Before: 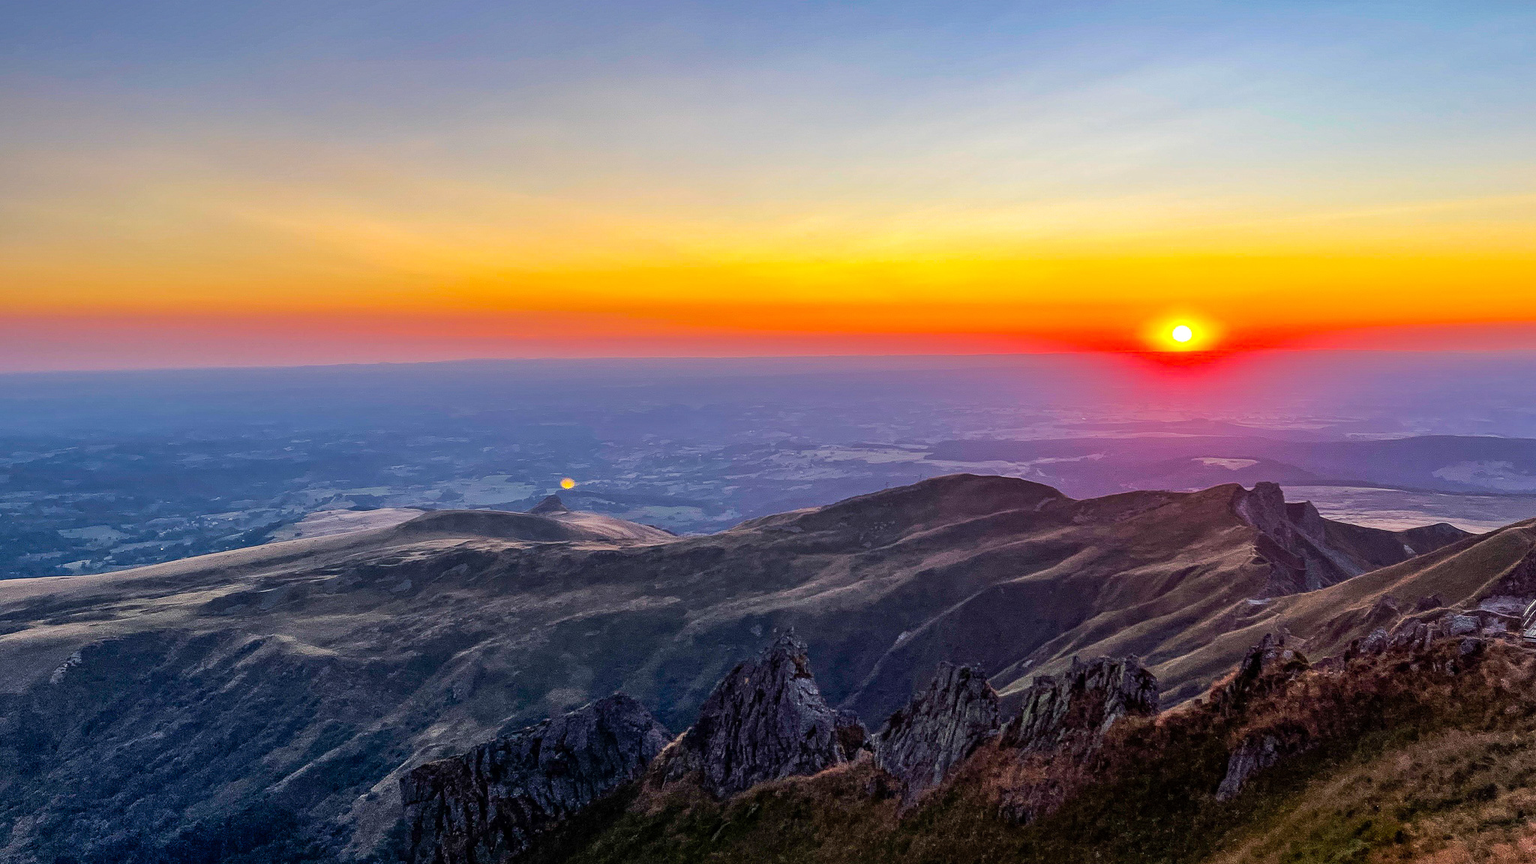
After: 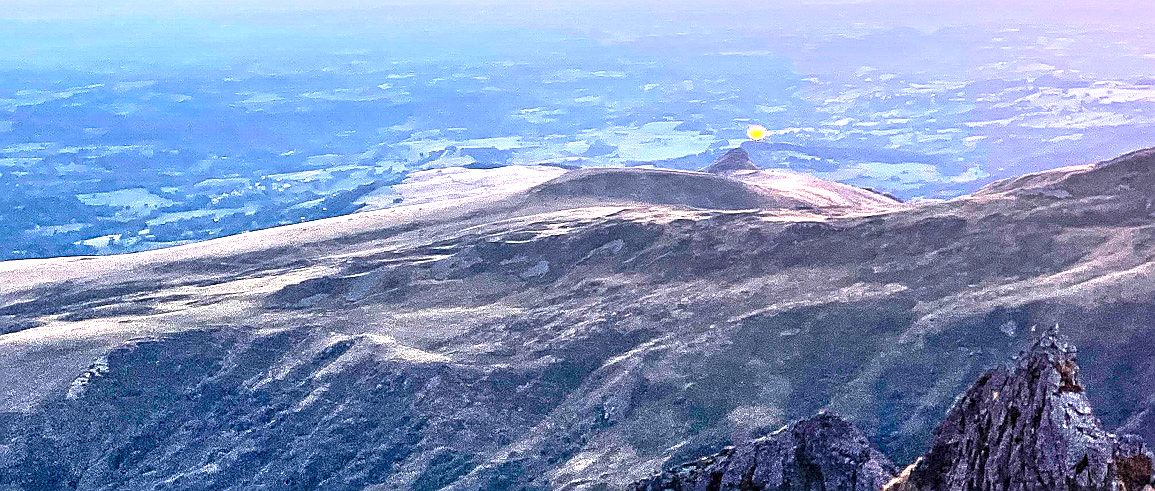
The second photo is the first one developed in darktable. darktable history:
crop: top 44.483%, right 43.593%, bottom 12.892%
exposure: exposure 2.003 EV, compensate highlight preservation false
sharpen: on, module defaults
